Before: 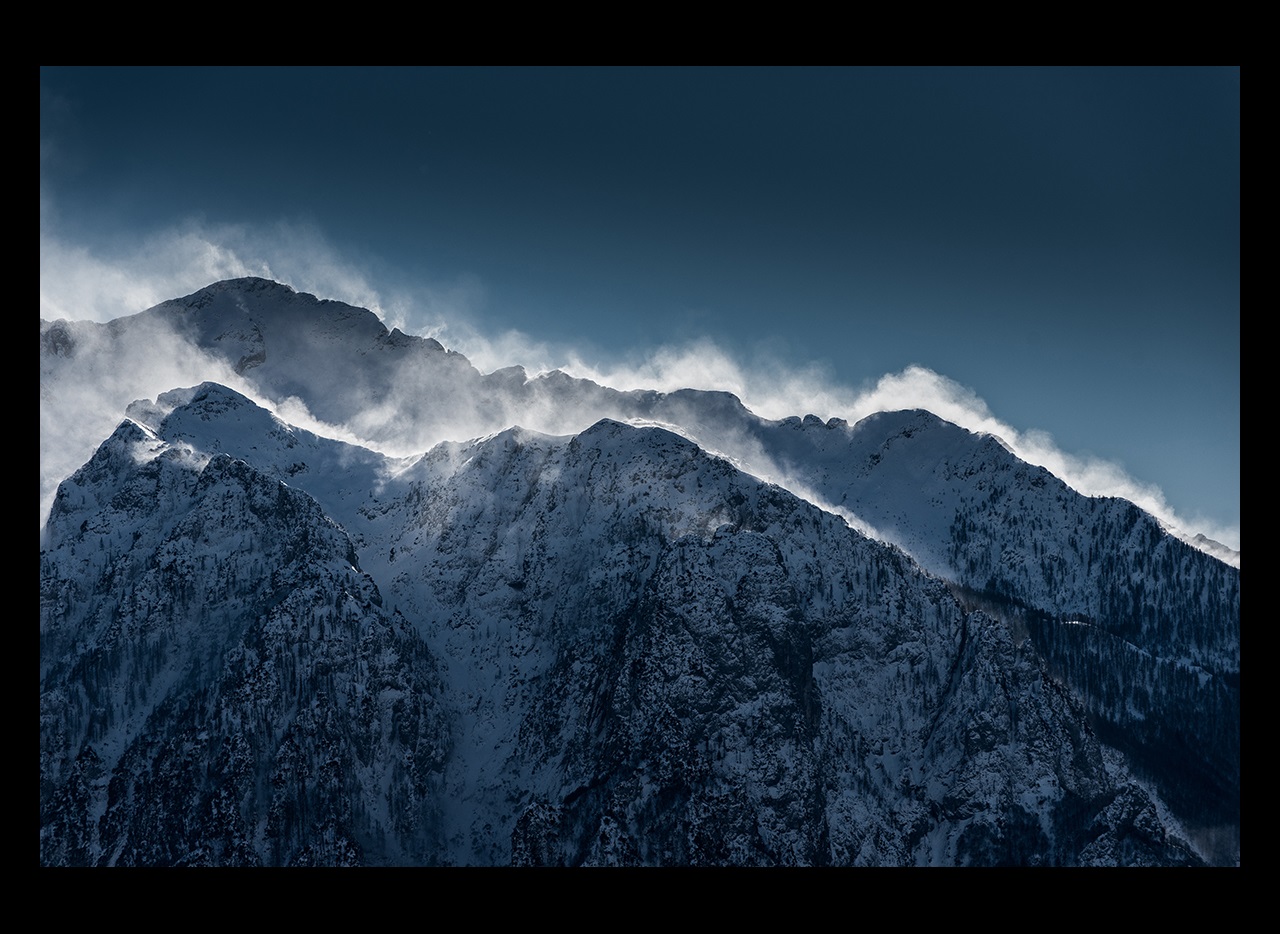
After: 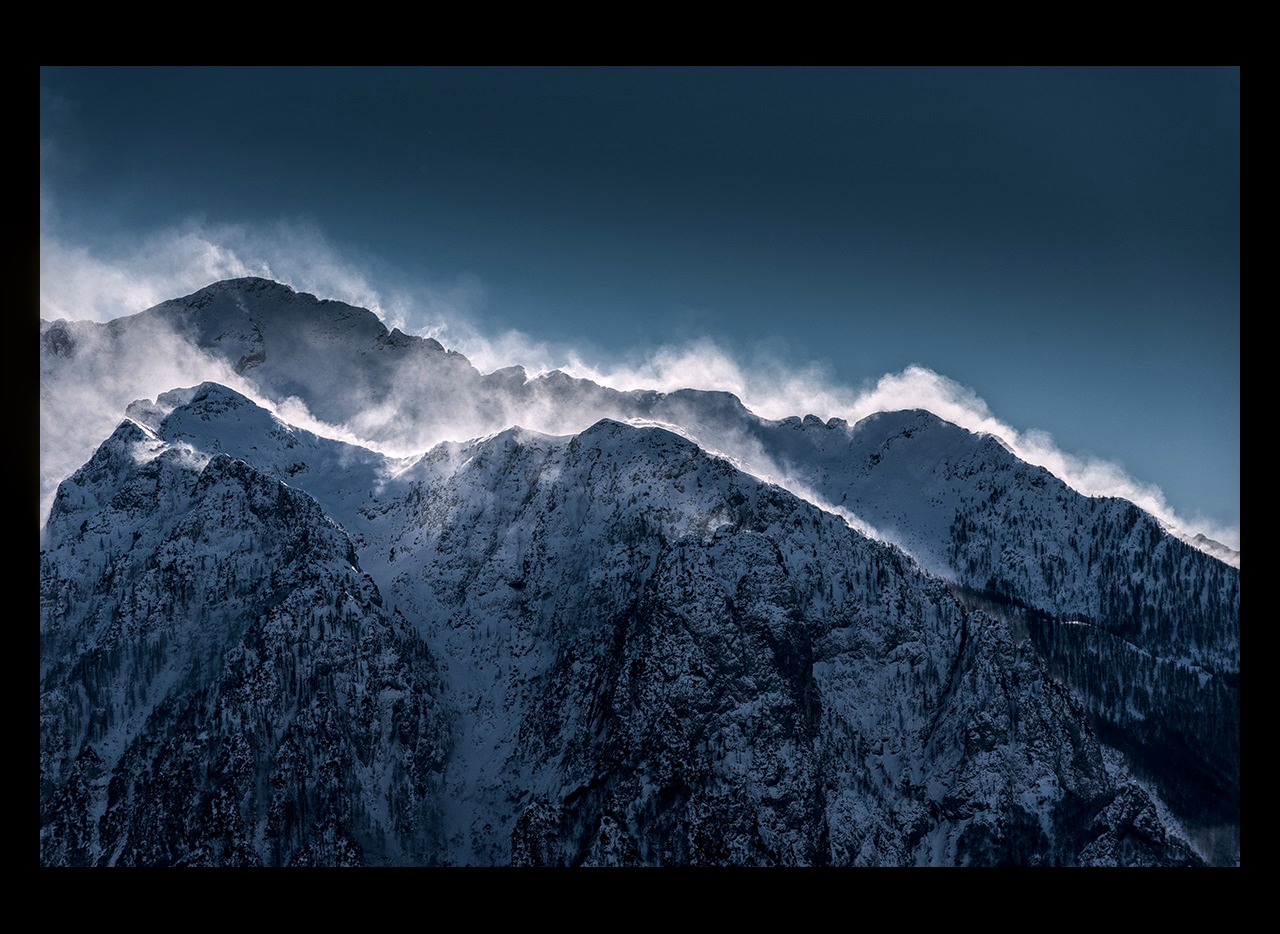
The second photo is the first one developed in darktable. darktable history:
color correction: highlights a* 3.12, highlights b* -1.41, shadows a* -0.064, shadows b* 2.1, saturation 0.977
local contrast: detail 130%
velvia: on, module defaults
